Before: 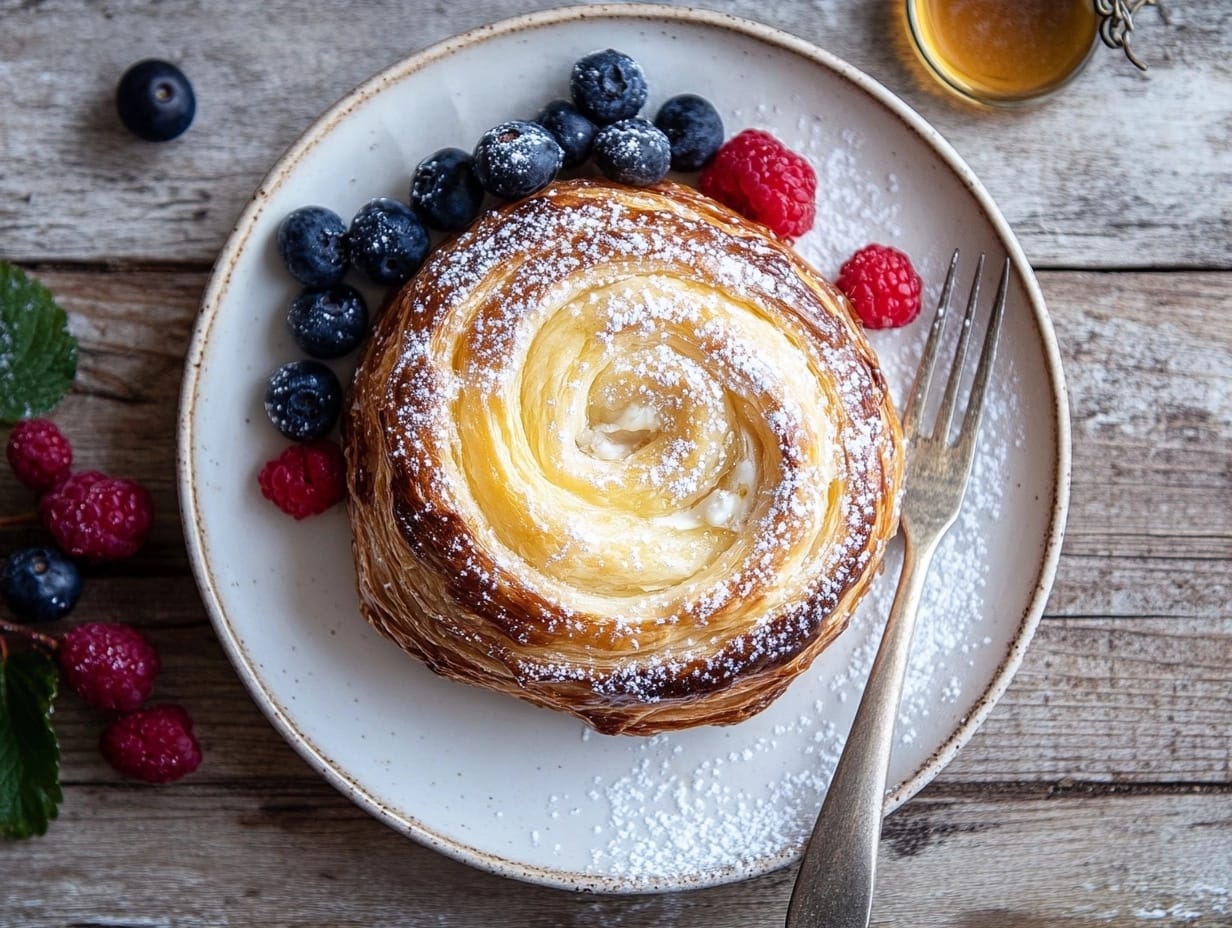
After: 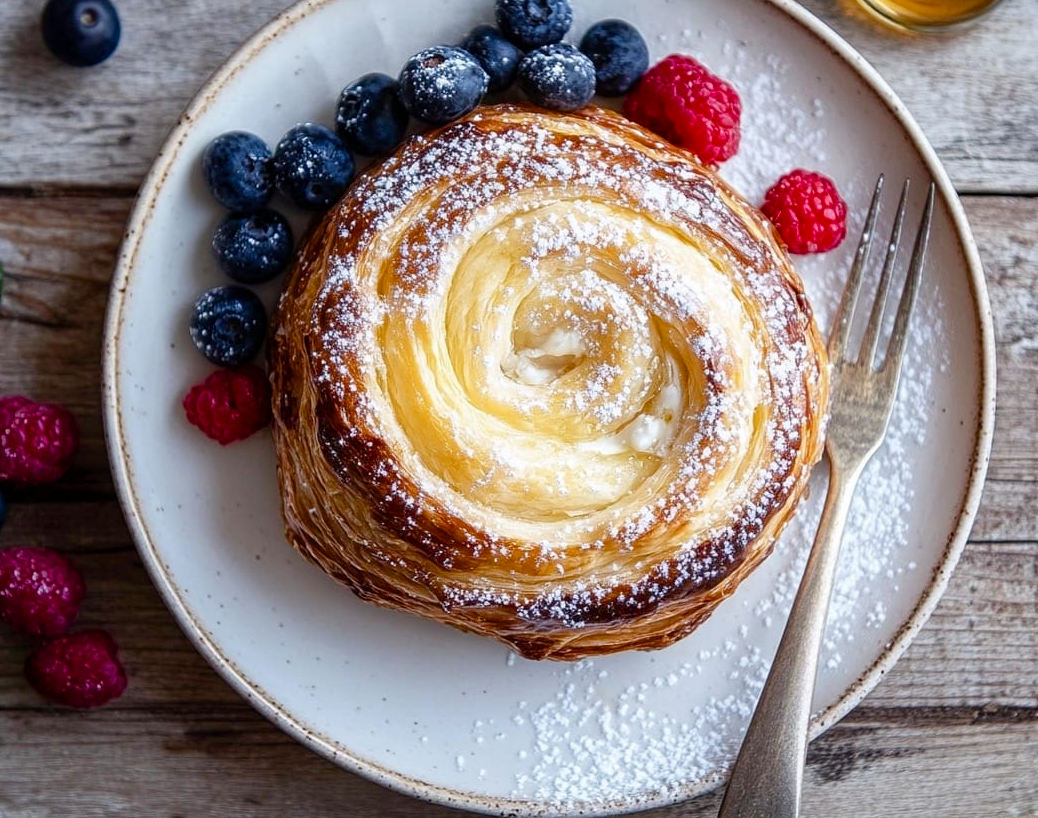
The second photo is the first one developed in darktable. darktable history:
crop: left 6.165%, top 8.177%, right 9.532%, bottom 3.602%
color balance rgb: perceptual saturation grading › global saturation 20%, perceptual saturation grading › highlights -25.598%, perceptual saturation grading › shadows 24.415%
